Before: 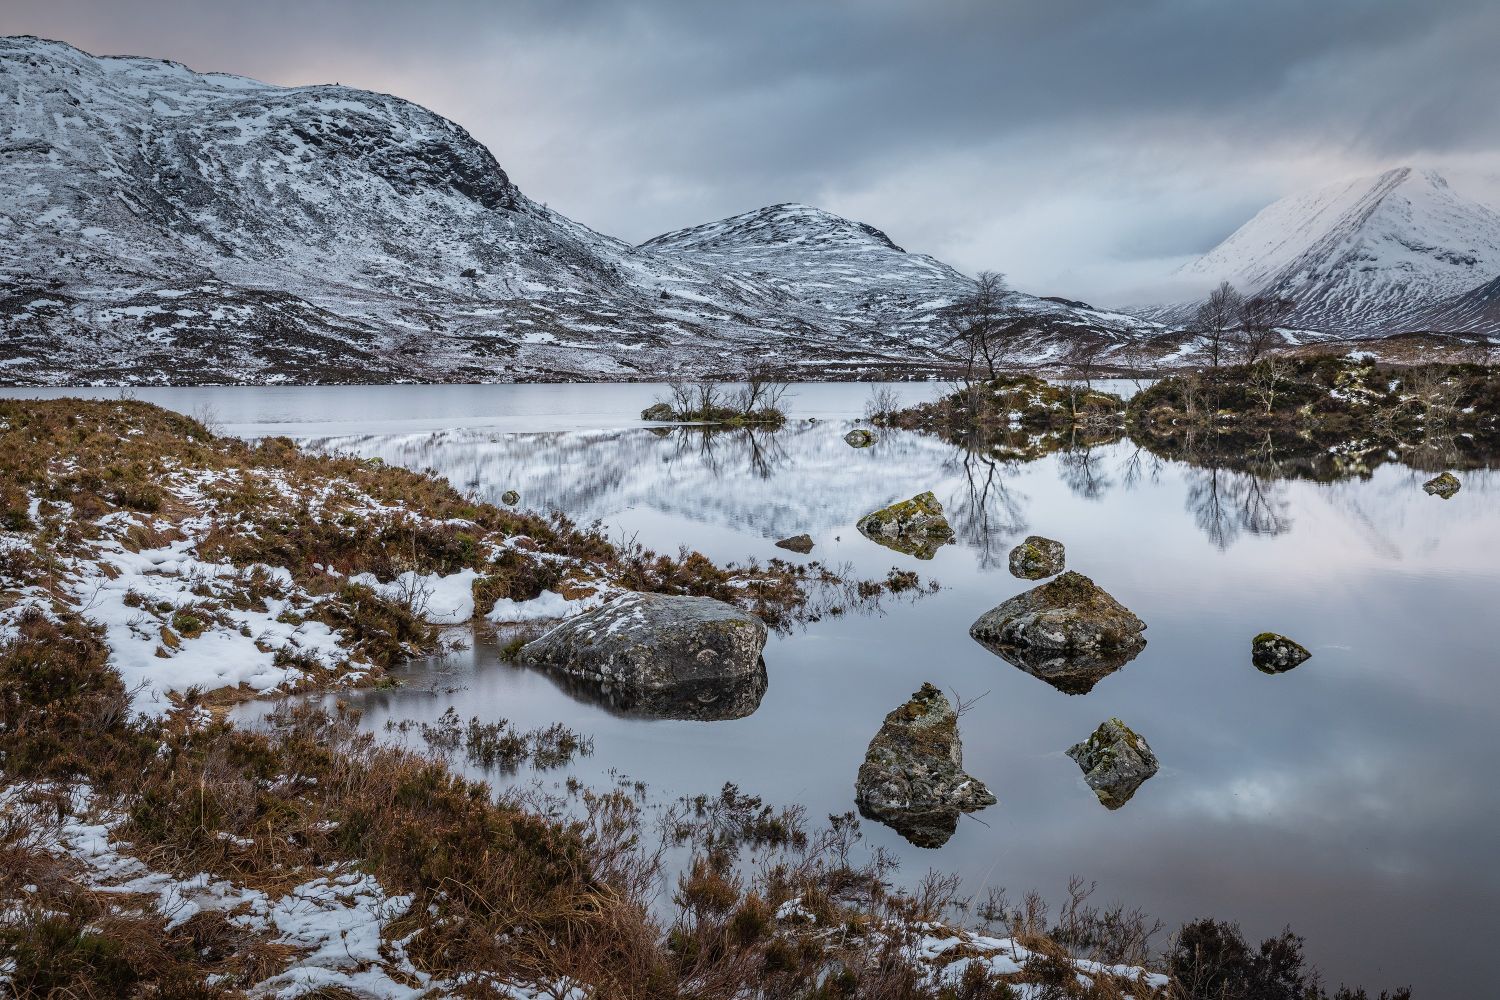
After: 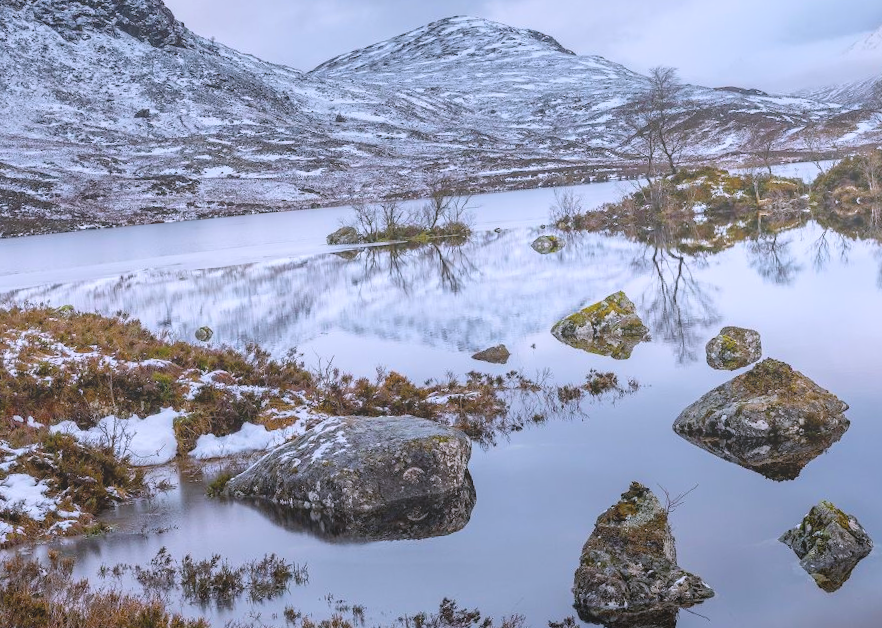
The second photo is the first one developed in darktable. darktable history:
shadows and highlights: radius 125.46, shadows 30.51, highlights -30.51, low approximation 0.01, soften with gaussian
color correction: saturation 0.8
white balance: red 1.004, blue 1.096
crop and rotate: left 22.13%, top 22.054%, right 22.026%, bottom 22.102%
color balance rgb: linear chroma grading › global chroma 15%, perceptual saturation grading › global saturation 30%
bloom: size 38%, threshold 95%, strength 30%
rotate and perspective: rotation -4.98°, automatic cropping off
